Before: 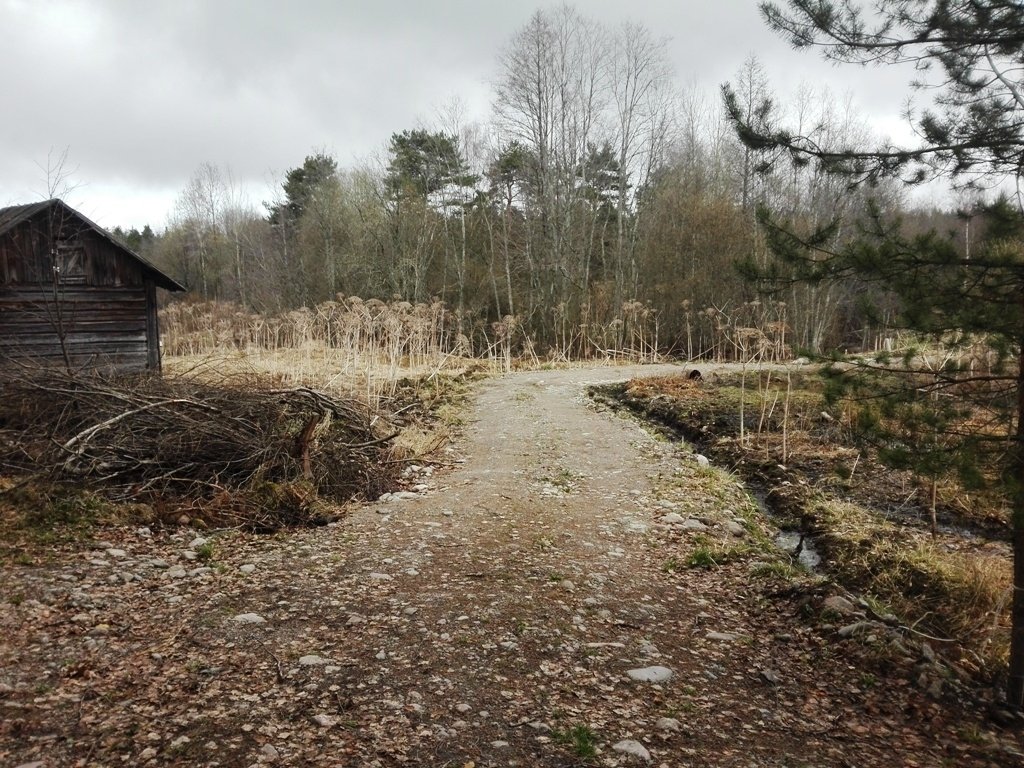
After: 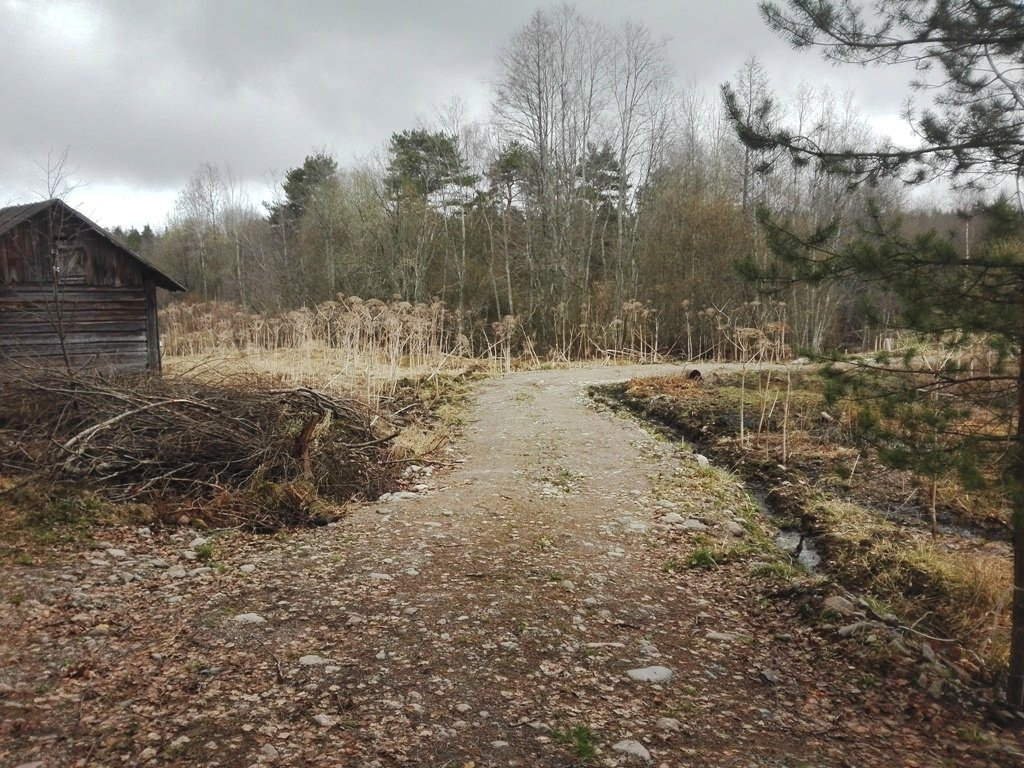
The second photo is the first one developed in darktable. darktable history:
shadows and highlights: on, module defaults
exposure: black level correction -0.003, exposure 0.04 EV, compensate highlight preservation false
